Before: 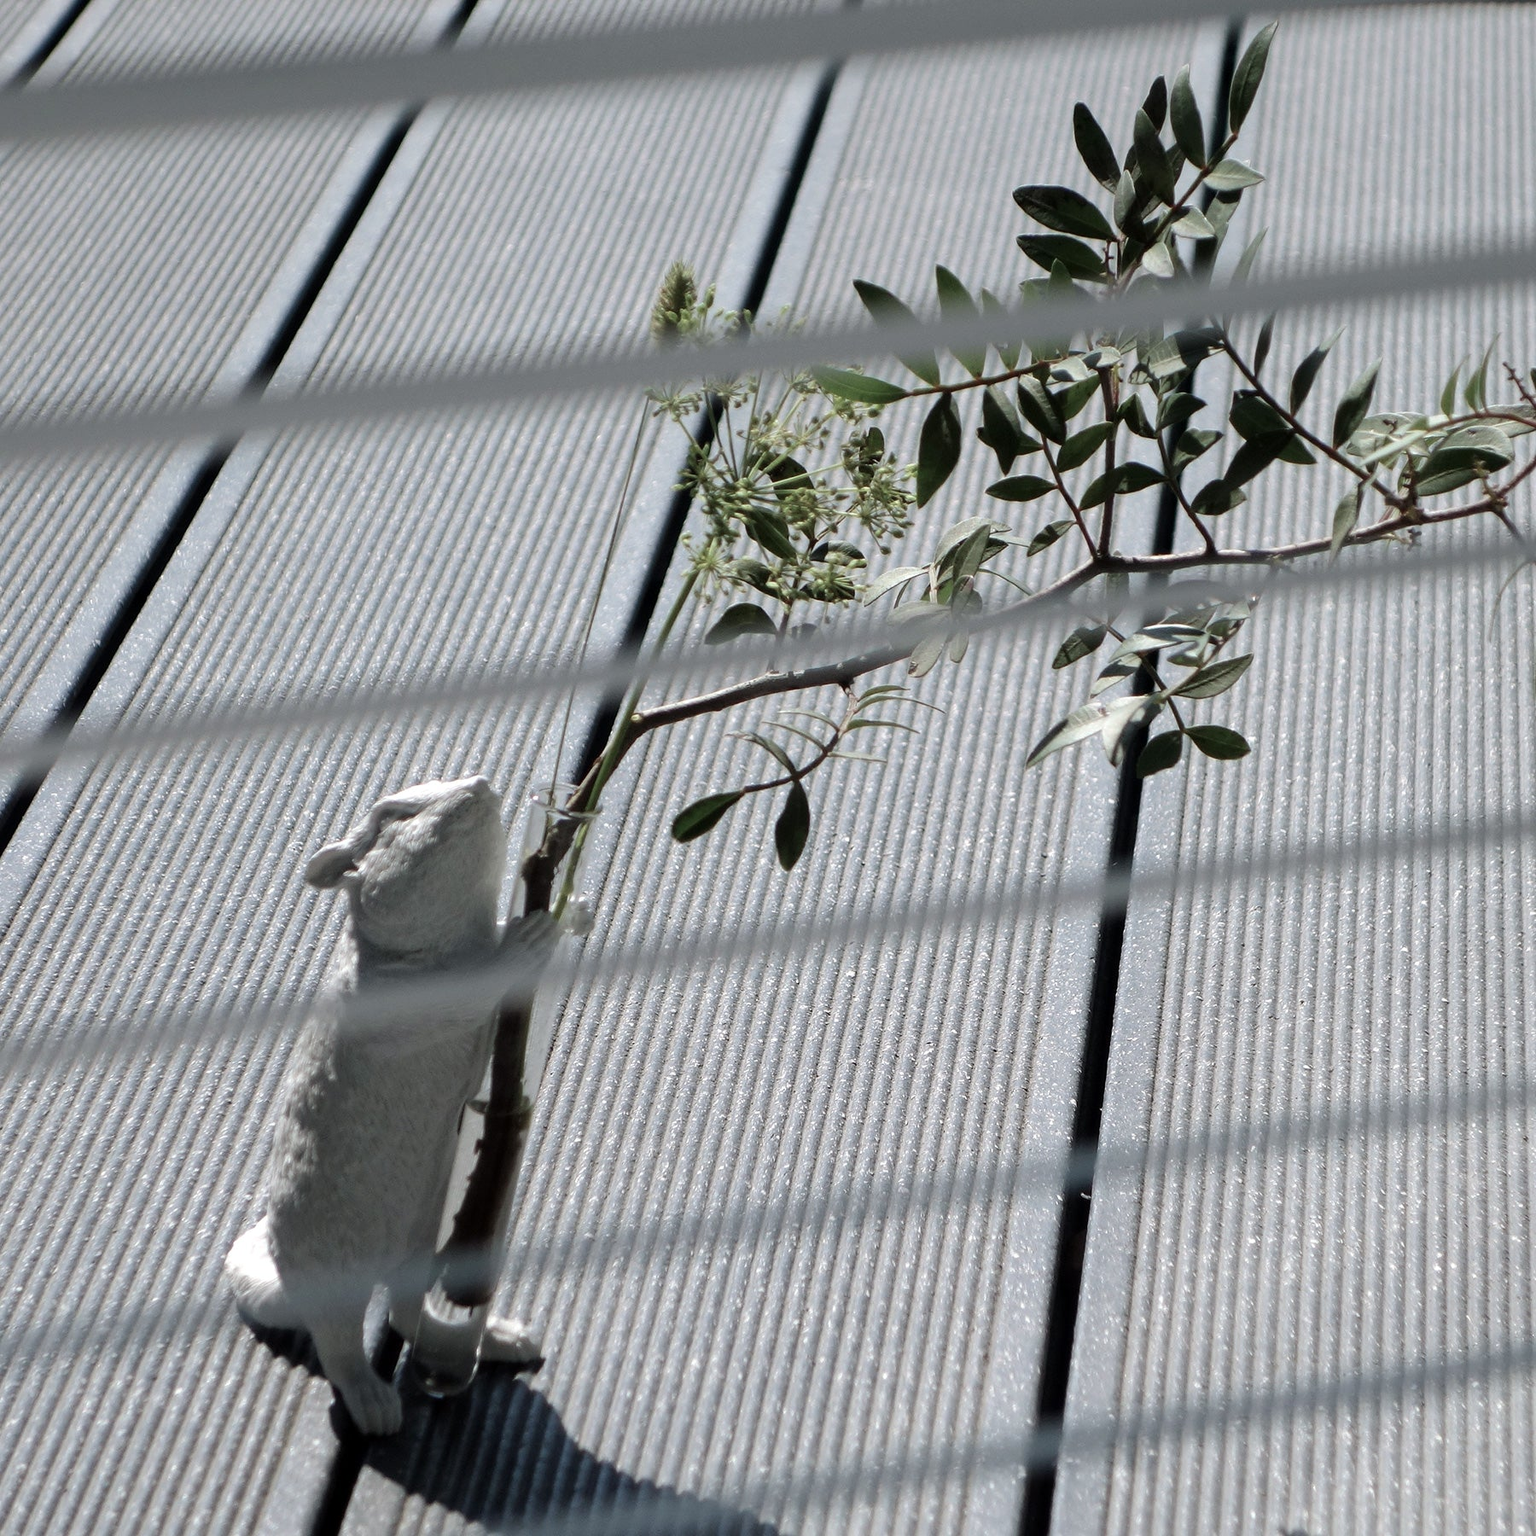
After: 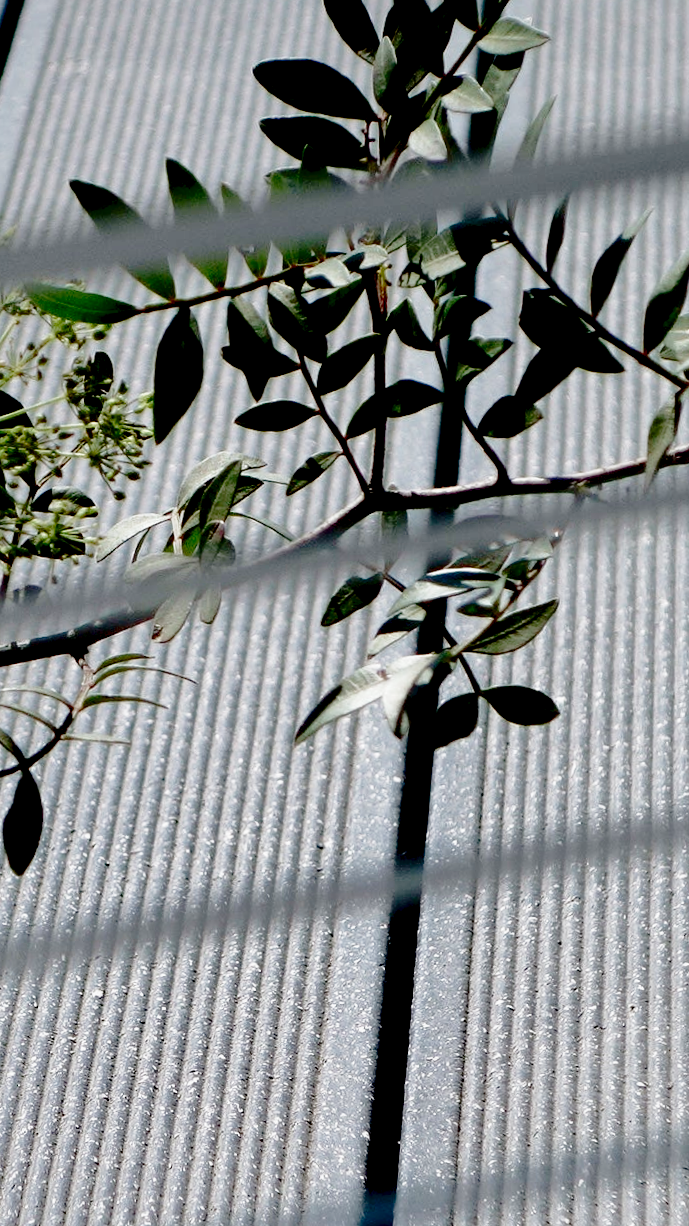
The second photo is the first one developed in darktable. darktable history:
exposure: black level correction 0.046, exposure -0.228 EV, compensate highlight preservation false
shadows and highlights: shadows 40, highlights -60
base curve: curves: ch0 [(0, 0) (0.032, 0.037) (0.105, 0.228) (0.435, 0.76) (0.856, 0.983) (1, 1)], preserve colors none
crop and rotate: left 49.936%, top 10.094%, right 13.136%, bottom 24.256%
contrast brightness saturation: contrast 0.13, brightness -0.24, saturation 0.14
rotate and perspective: rotation -2.22°, lens shift (horizontal) -0.022, automatic cropping off
